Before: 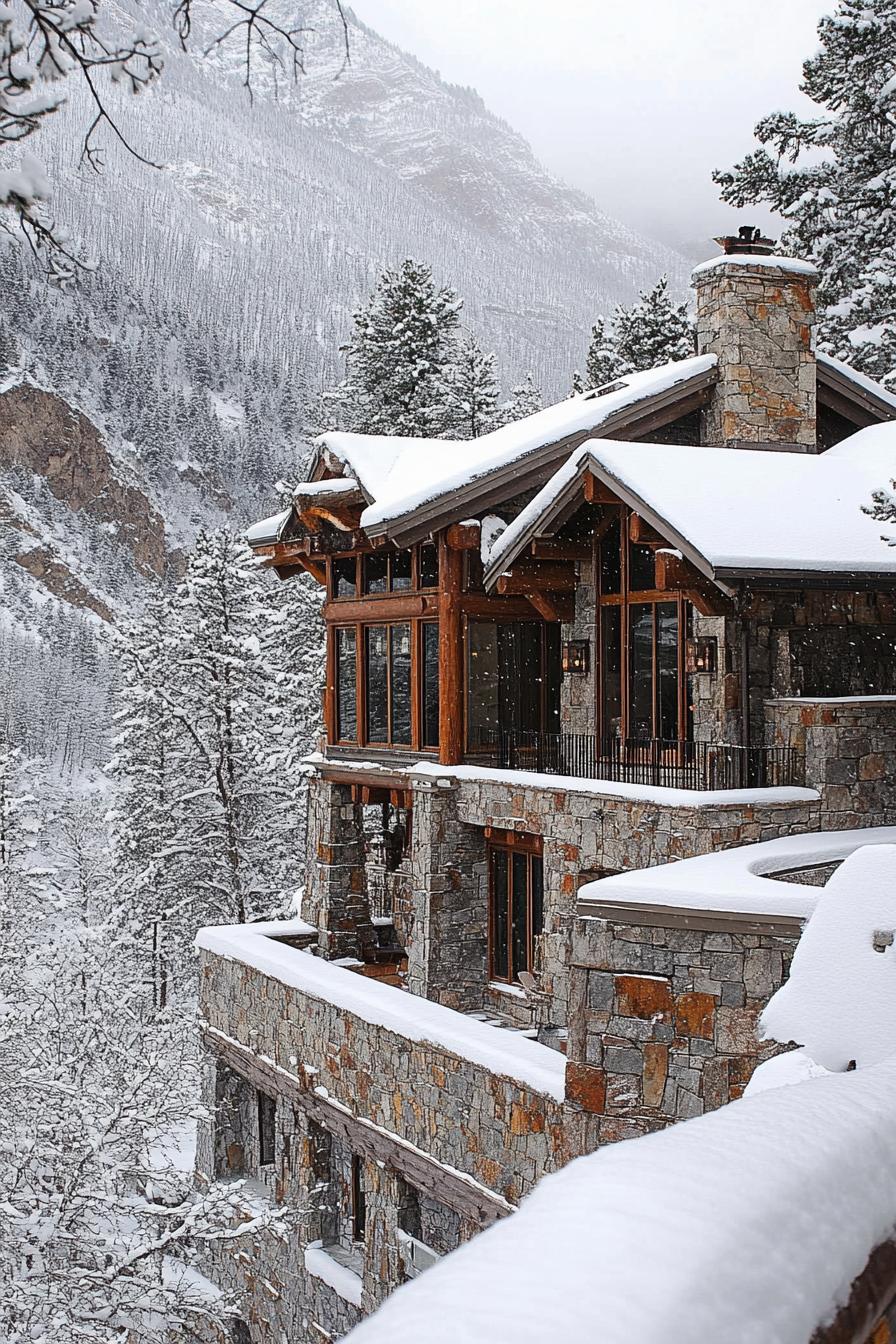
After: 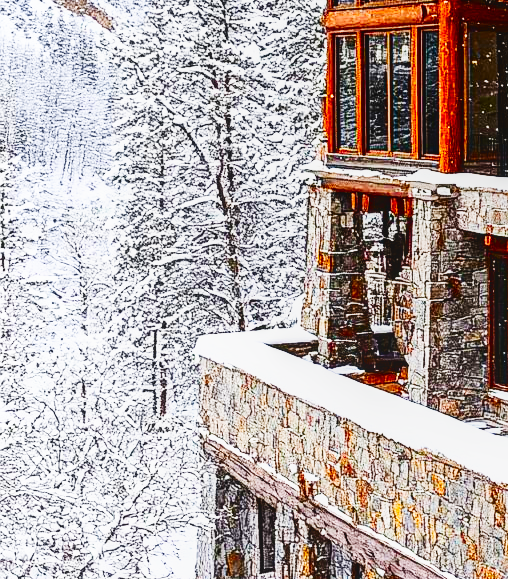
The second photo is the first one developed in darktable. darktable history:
local contrast: detail 110%
color balance rgb: linear chroma grading › global chroma 1.268%, linear chroma grading › mid-tones -1.378%, perceptual saturation grading › global saturation 30.445%, global vibrance 20%
crop: top 44.086%, right 43.221%, bottom 12.827%
base curve: curves: ch0 [(0, 0) (0.007, 0.004) (0.027, 0.03) (0.046, 0.07) (0.207, 0.54) (0.442, 0.872) (0.673, 0.972) (1, 1)], preserve colors none
contrast brightness saturation: contrast 0.211, brightness -0.115, saturation 0.211
